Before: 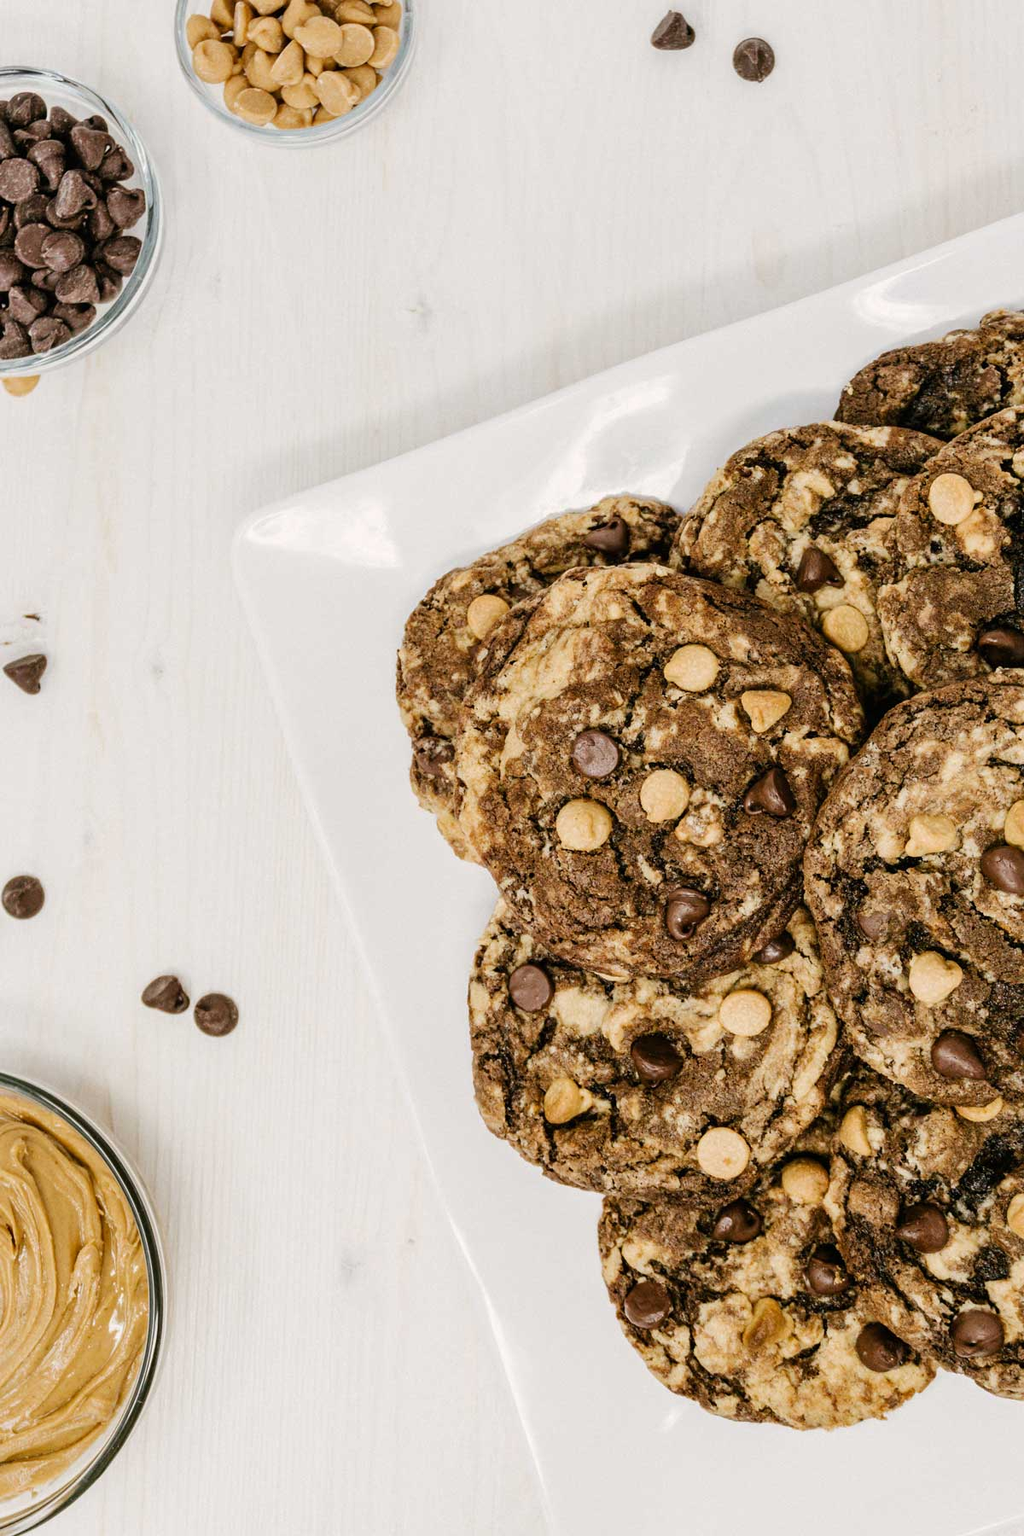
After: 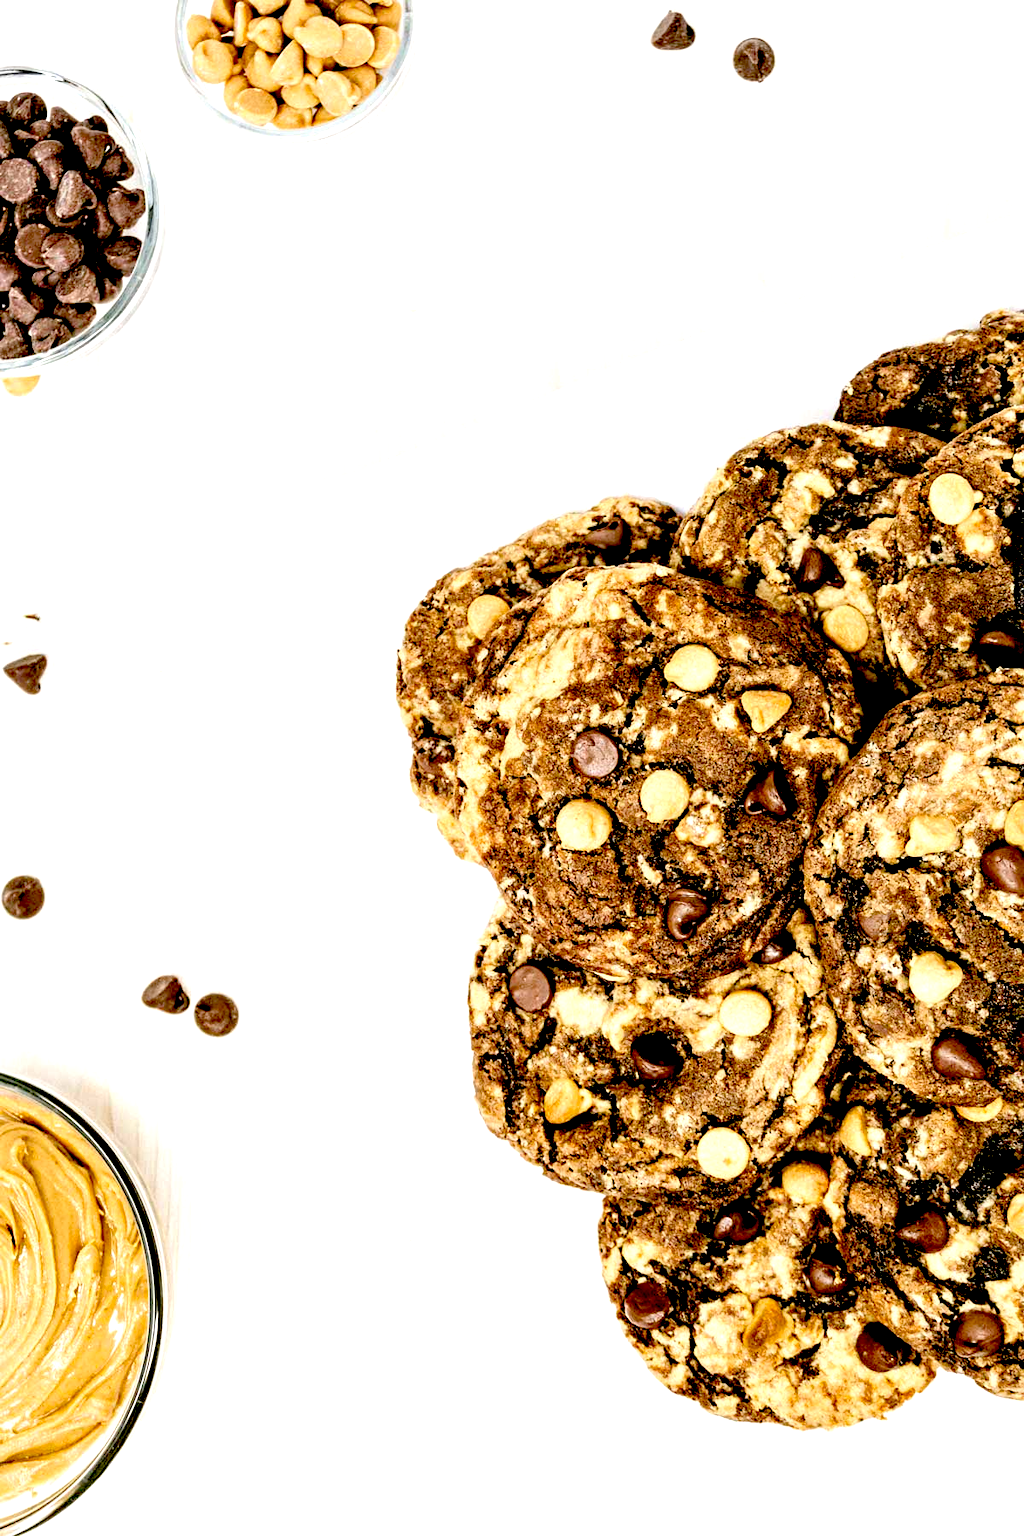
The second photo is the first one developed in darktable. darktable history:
exposure: black level correction 0.036, exposure 0.901 EV, compensate highlight preservation false
